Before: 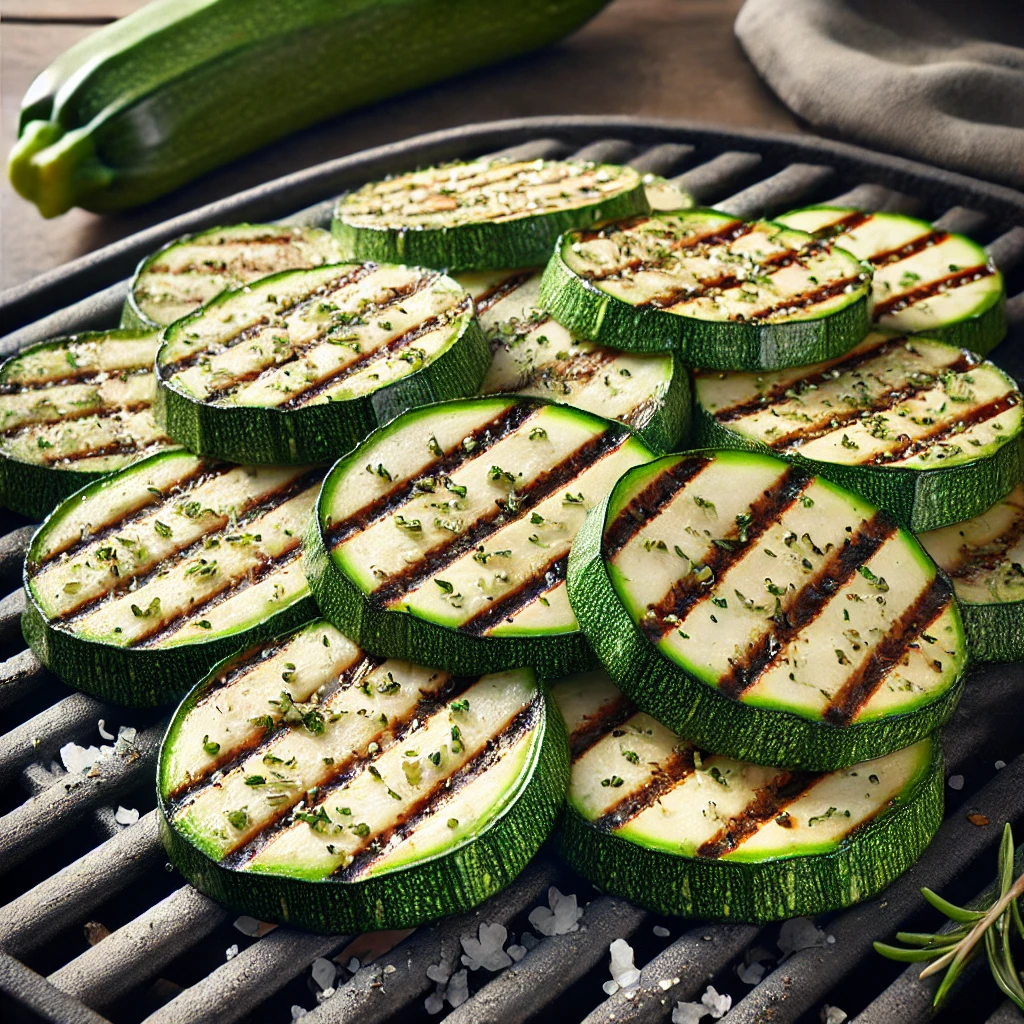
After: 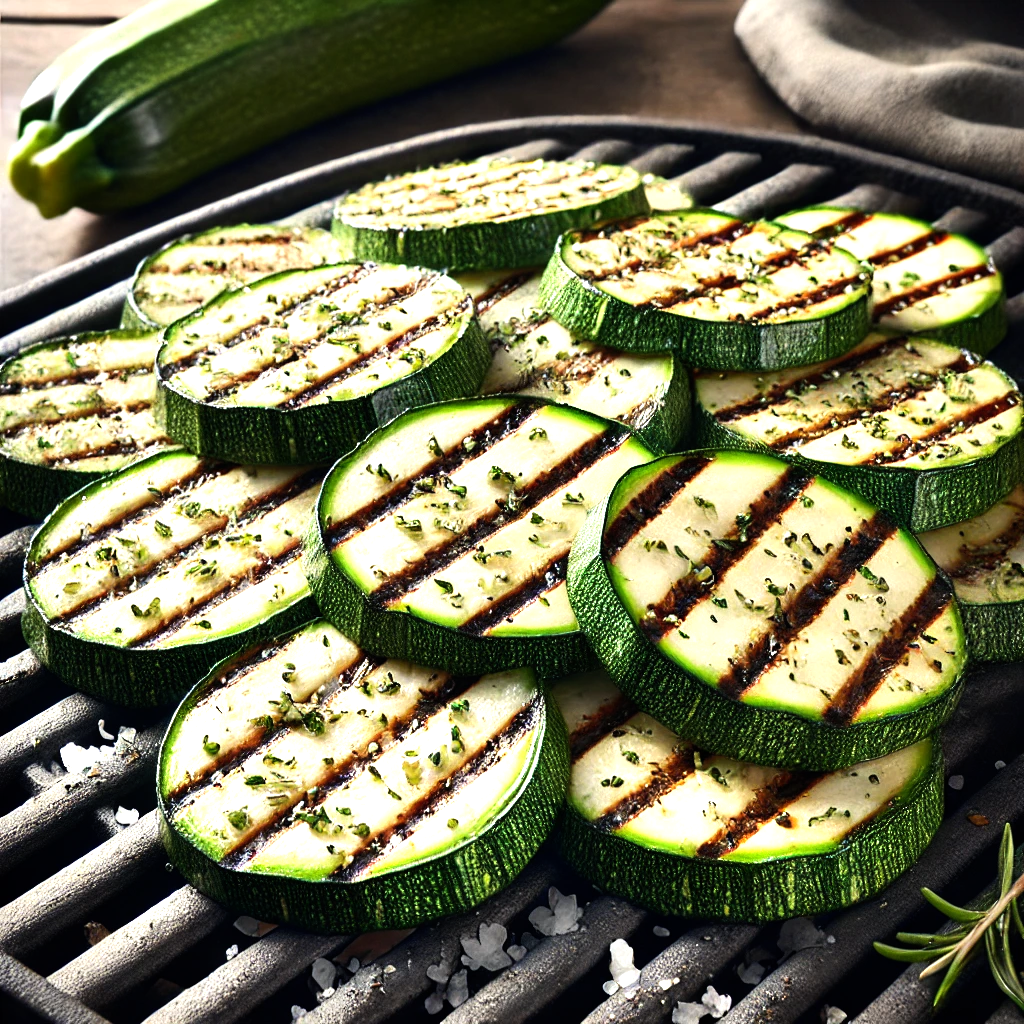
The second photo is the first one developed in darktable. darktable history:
tone equalizer: -8 EV -0.778 EV, -7 EV -0.698 EV, -6 EV -0.581 EV, -5 EV -0.37 EV, -3 EV 0.399 EV, -2 EV 0.6 EV, -1 EV 0.69 EV, +0 EV 0.744 EV, edges refinement/feathering 500, mask exposure compensation -1.57 EV, preserve details no
